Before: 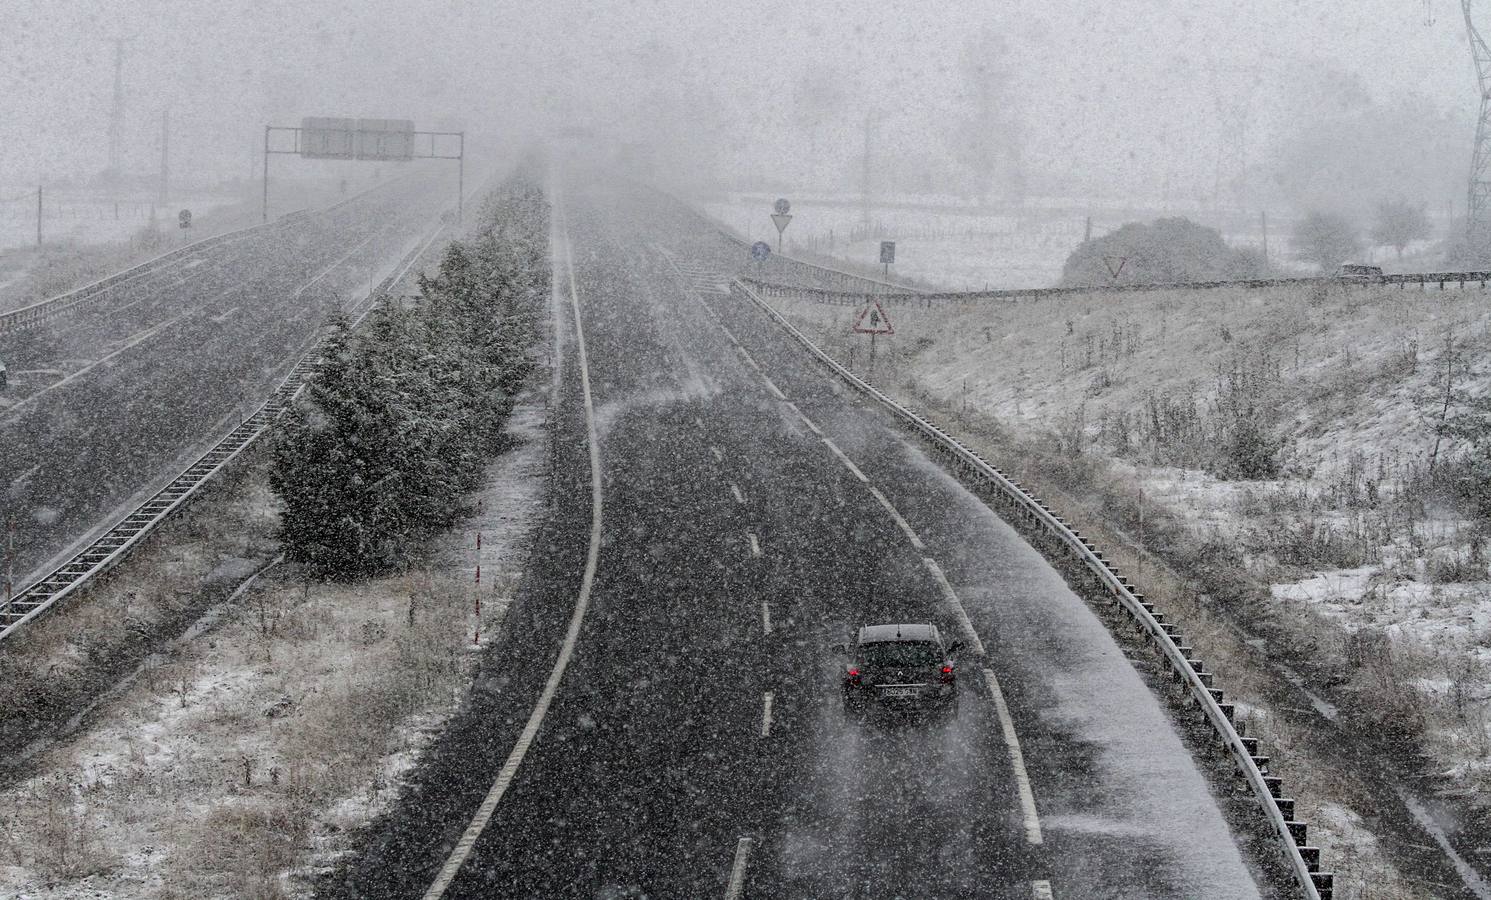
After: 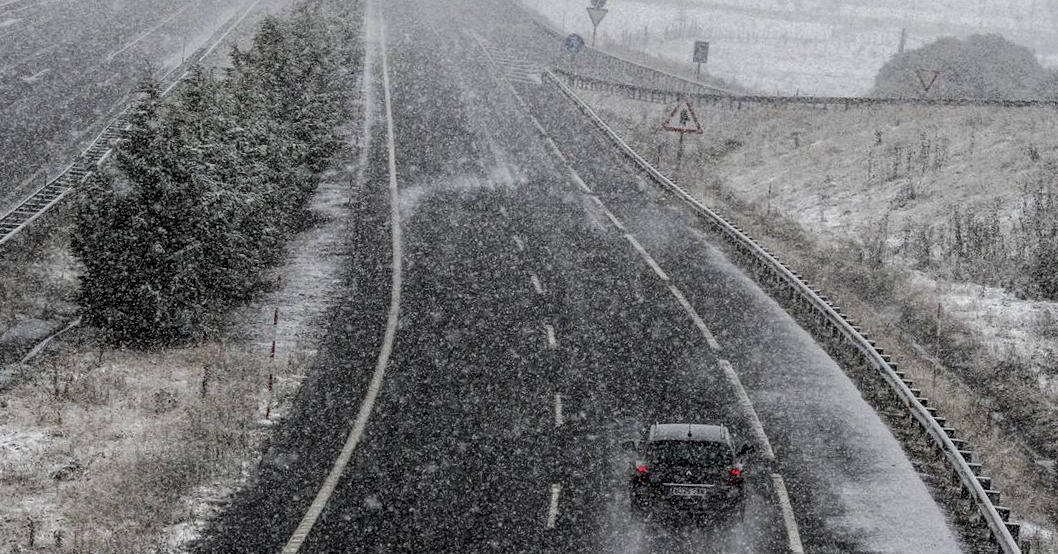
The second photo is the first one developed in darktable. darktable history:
crop and rotate: angle -3.37°, left 9.79%, top 20.73%, right 12.42%, bottom 11.82%
rotate and perspective: automatic cropping off
local contrast: on, module defaults
